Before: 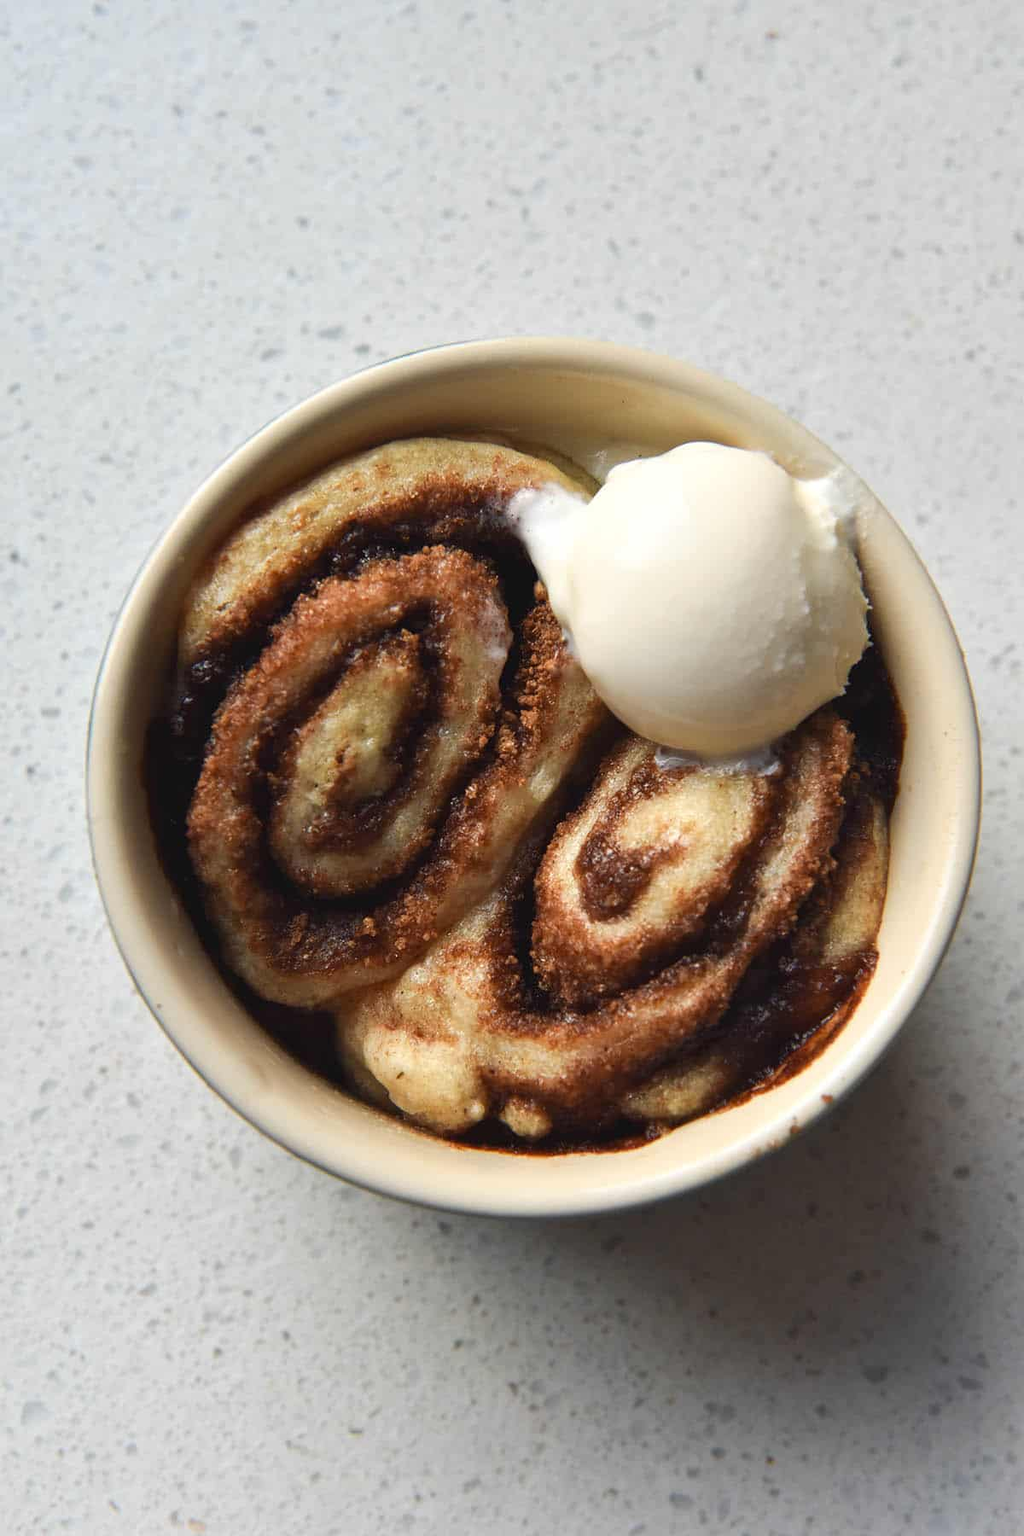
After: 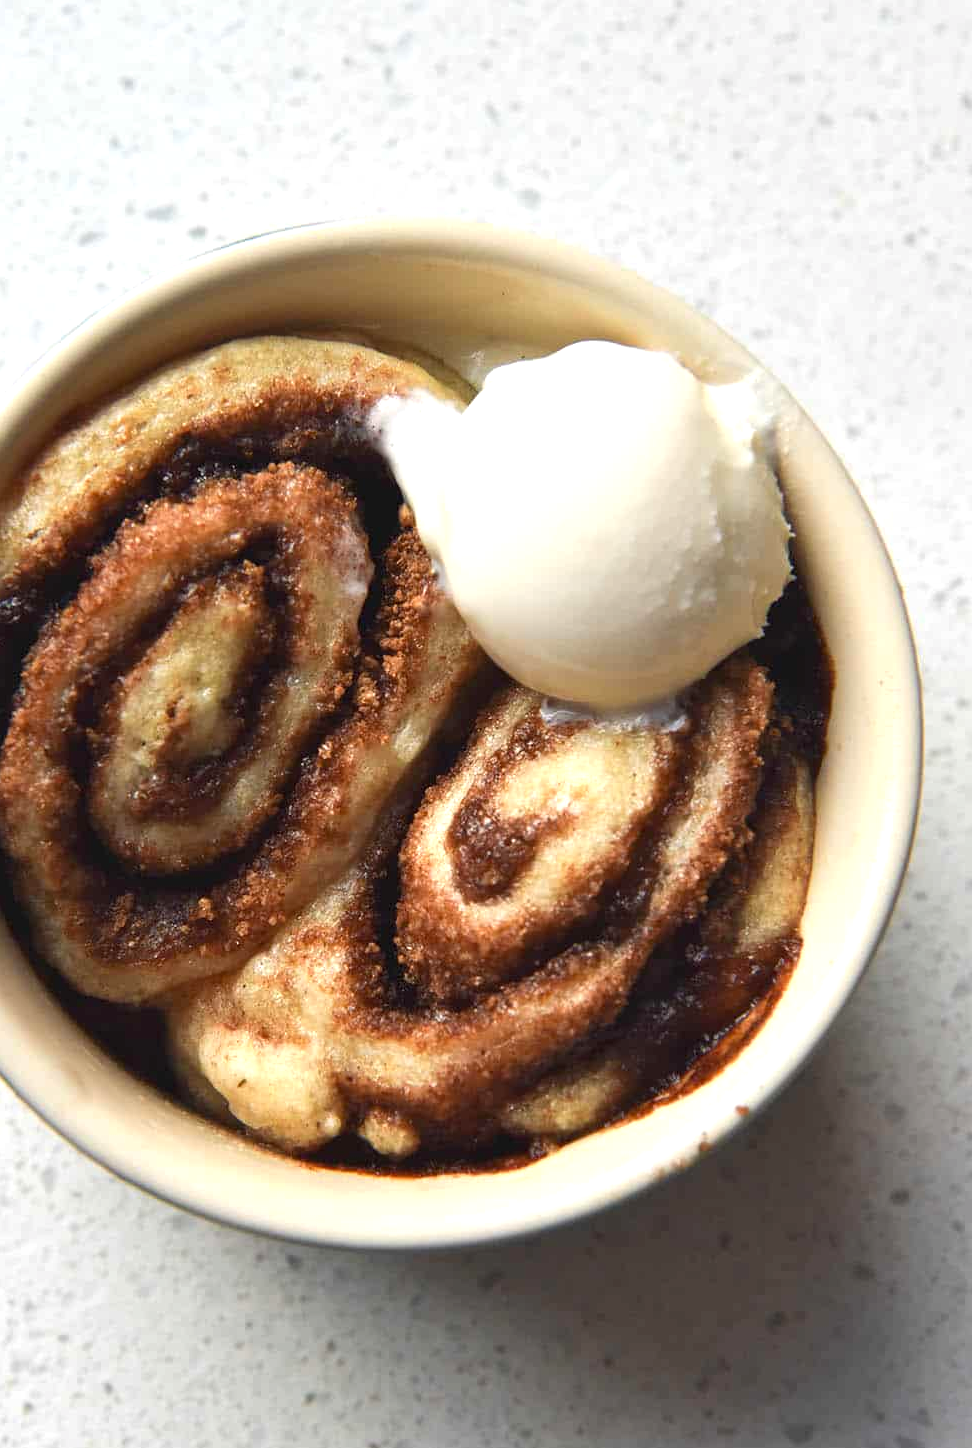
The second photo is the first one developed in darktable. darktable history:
crop: left 18.985%, top 9.875%, right 0%, bottom 9.66%
exposure: black level correction 0.001, exposure 0.498 EV, compensate exposure bias true, compensate highlight preservation false
